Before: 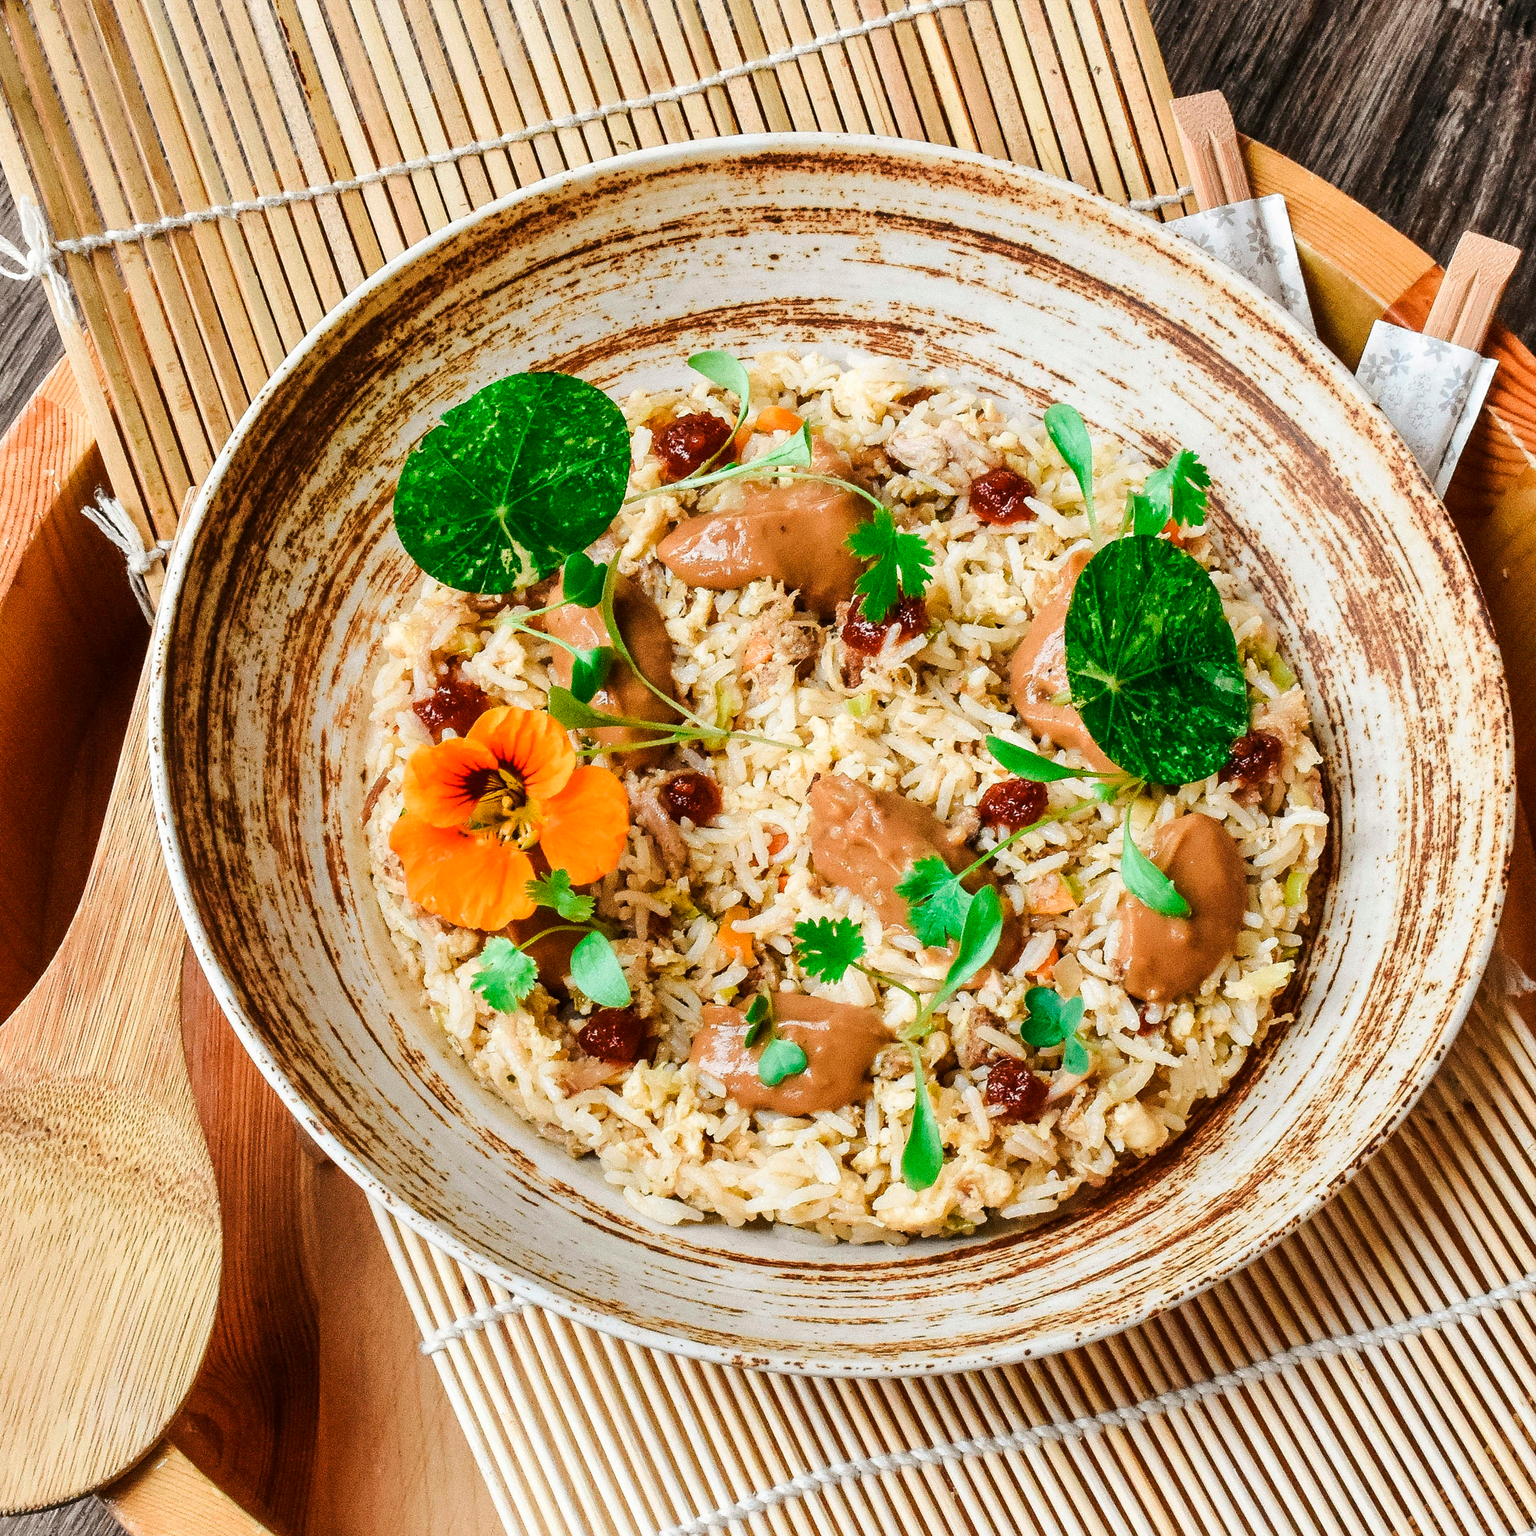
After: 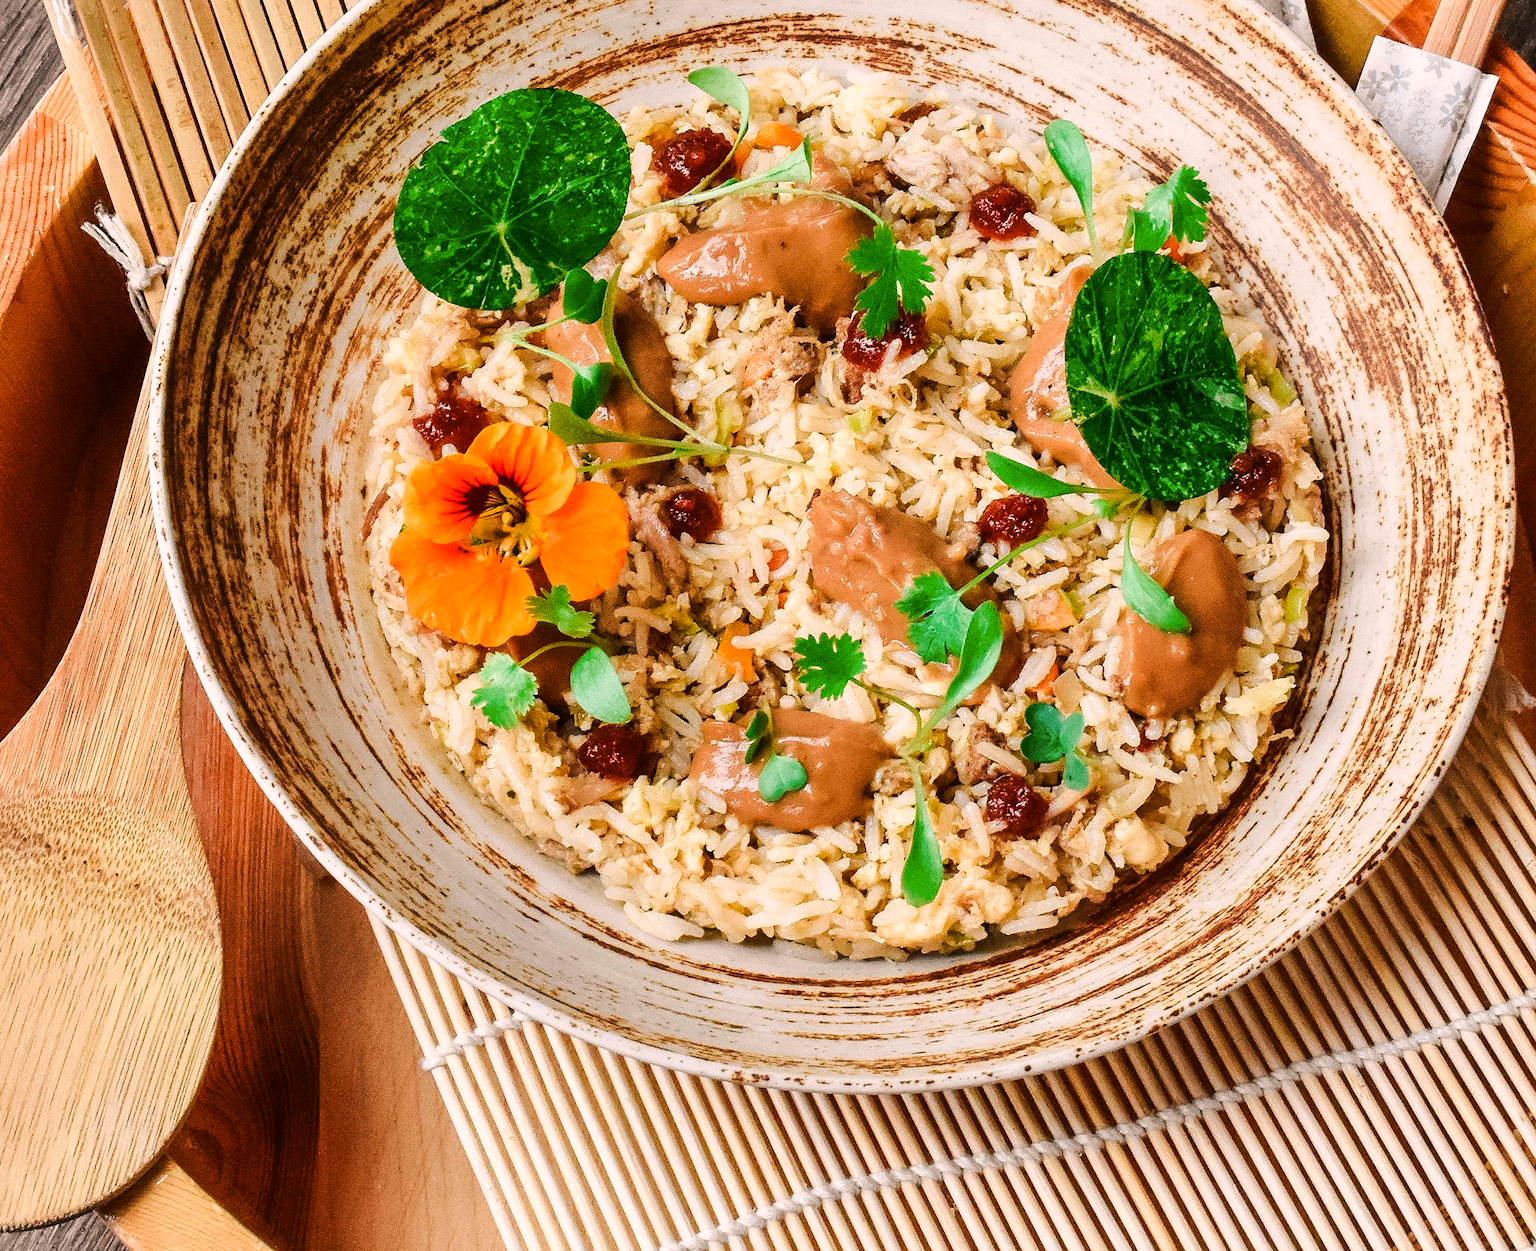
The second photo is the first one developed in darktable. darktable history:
crop and rotate: top 18.507%
color correction: highlights a* 7.34, highlights b* 4.37
